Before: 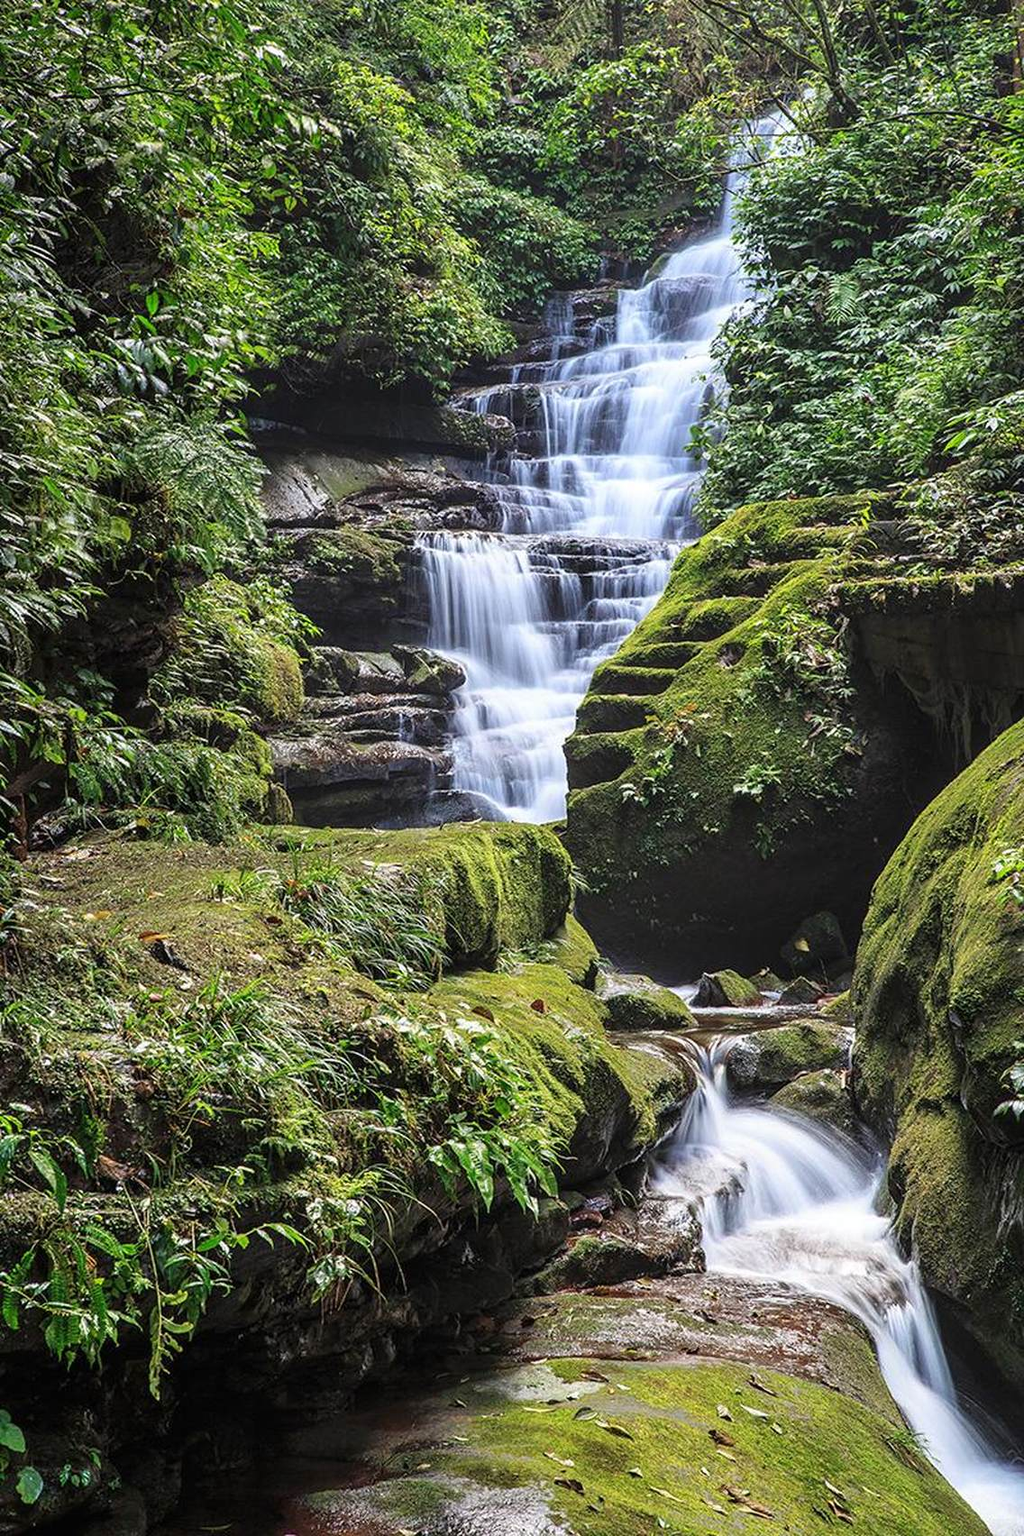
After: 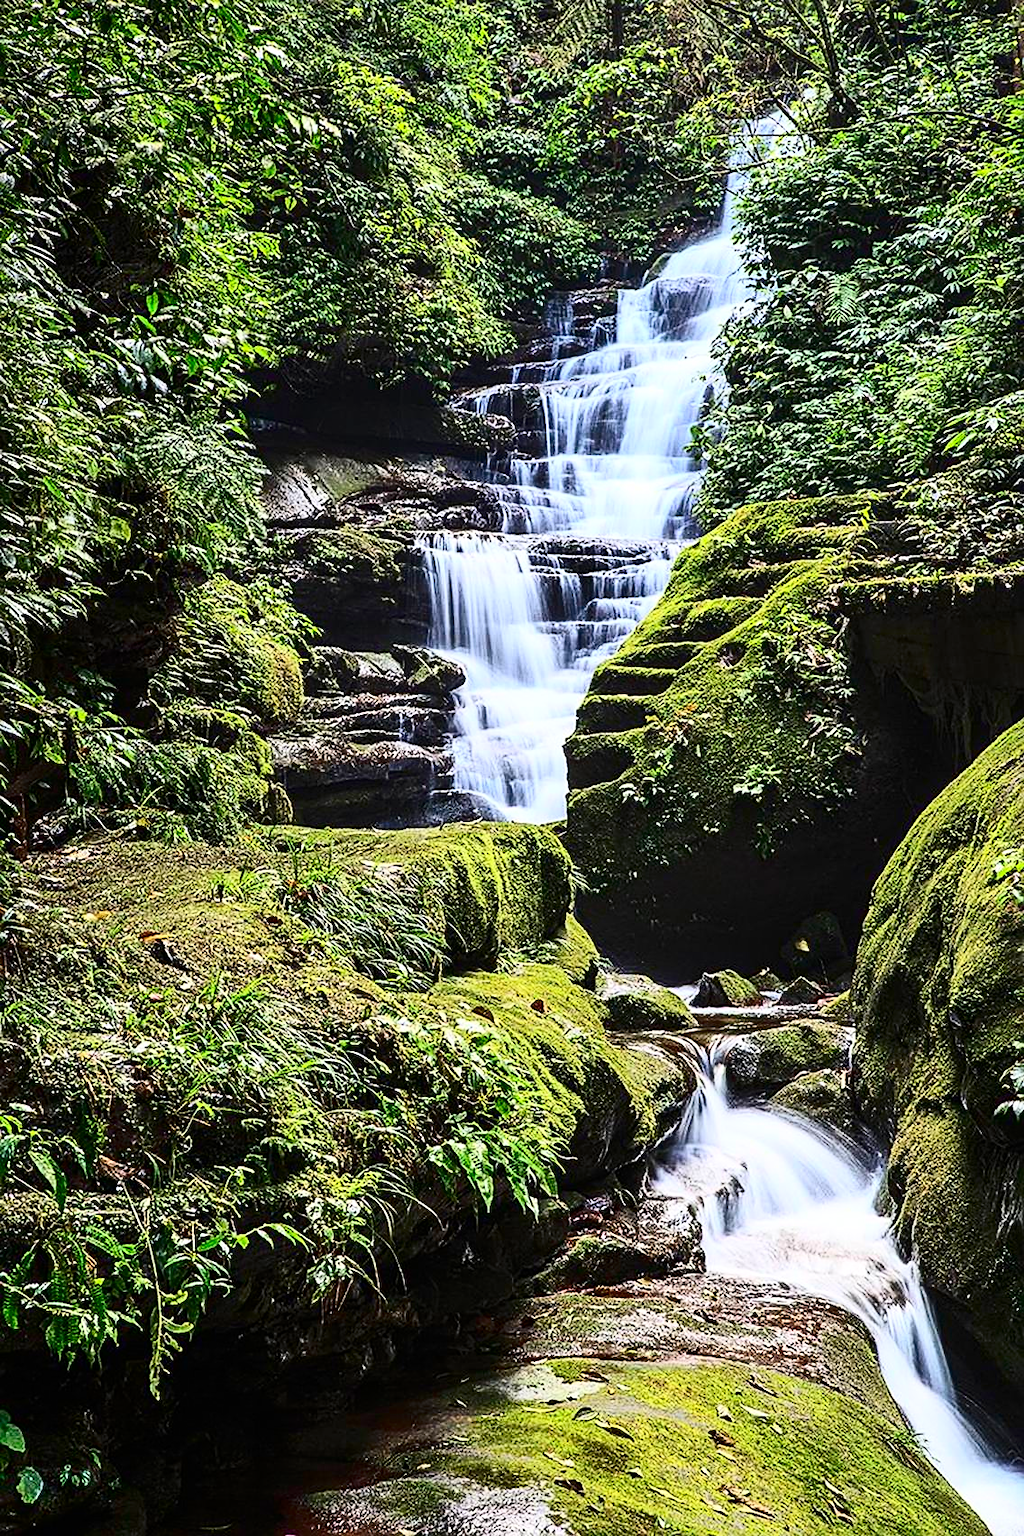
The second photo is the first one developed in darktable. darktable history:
sharpen: on, module defaults
contrast brightness saturation: contrast 0.4, brightness 0.05, saturation 0.25
